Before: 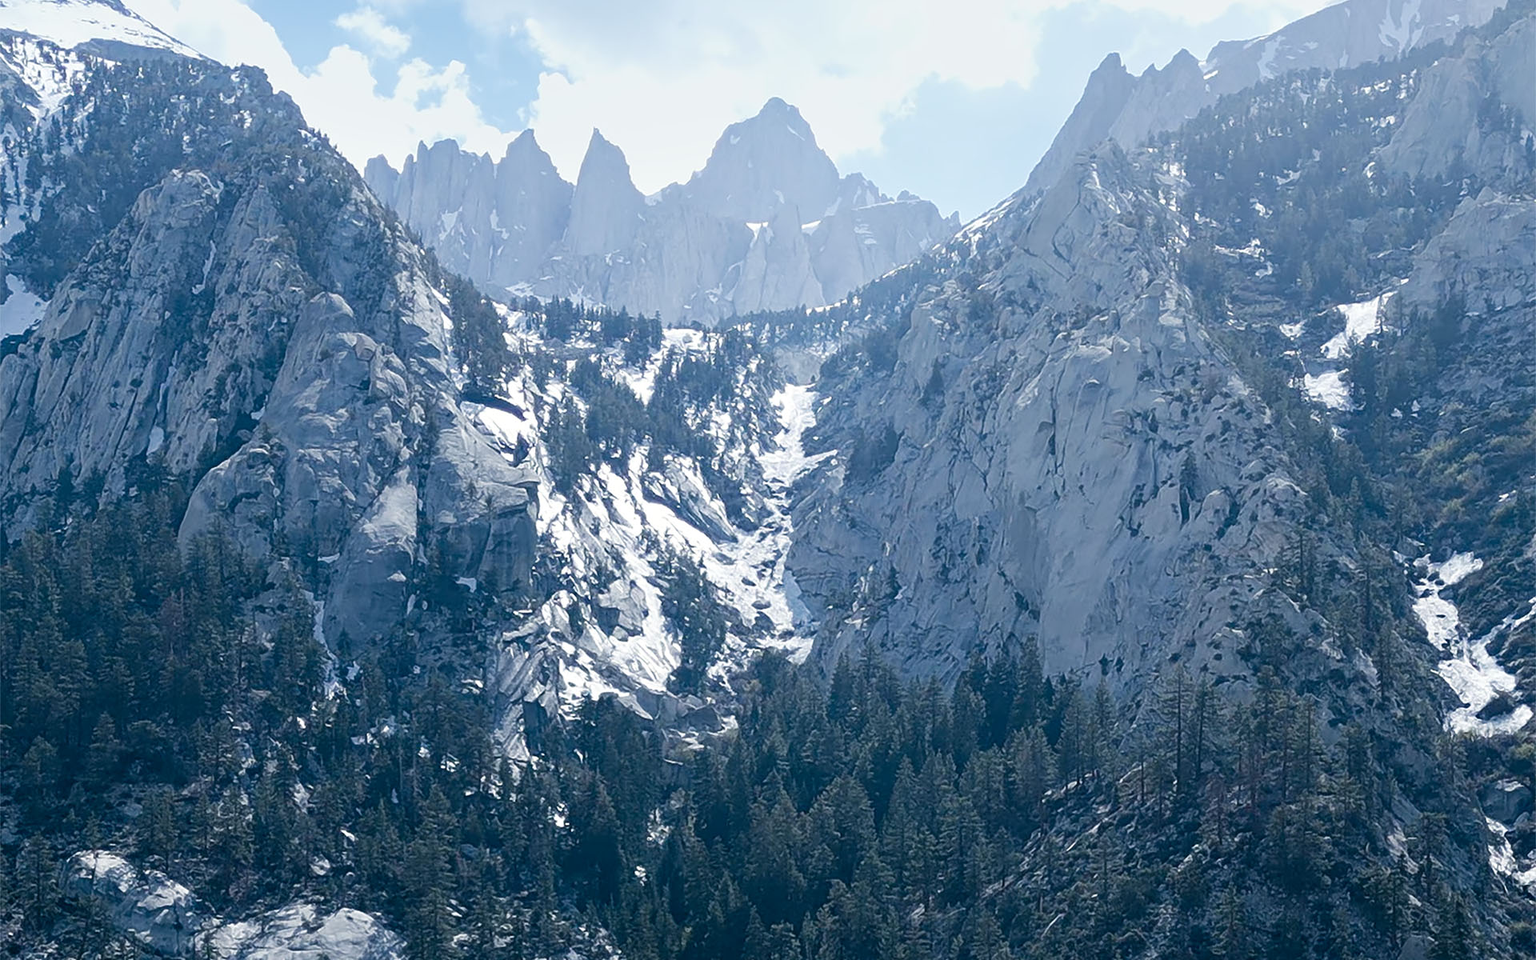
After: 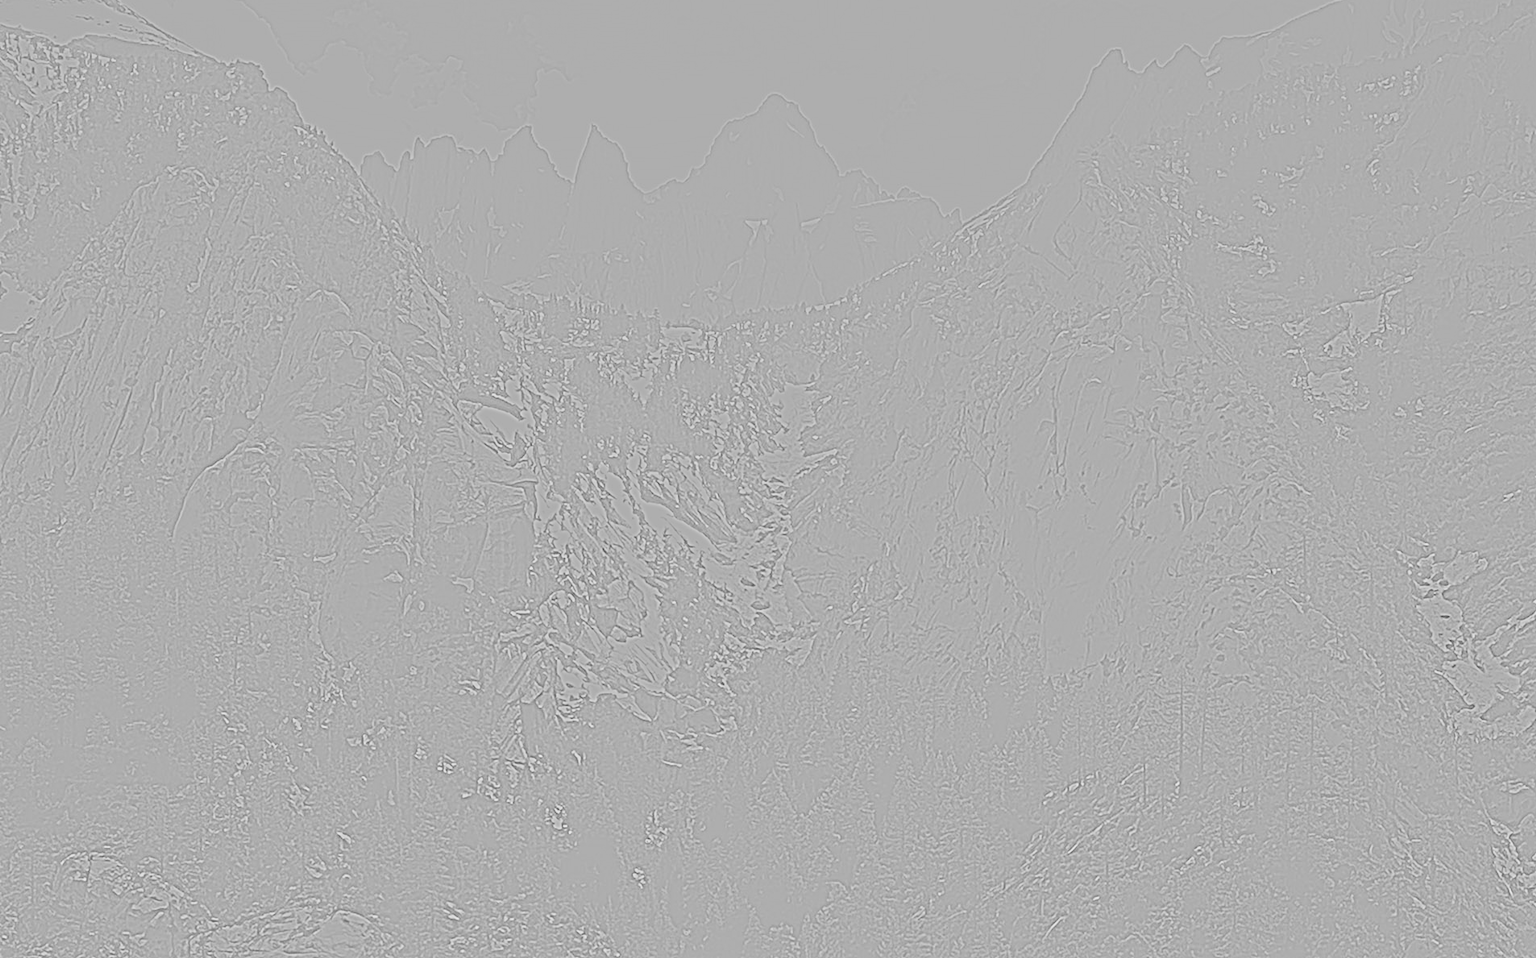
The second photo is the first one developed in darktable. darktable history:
contrast brightness saturation: contrast 0.4, brightness 0.1, saturation 0.21
highpass: sharpness 5.84%, contrast boost 8.44%
crop: left 0.434%, top 0.485%, right 0.244%, bottom 0.386%
base curve: curves: ch0 [(0, 0) (0.088, 0.125) (0.176, 0.251) (0.354, 0.501) (0.613, 0.749) (1, 0.877)], preserve colors none
